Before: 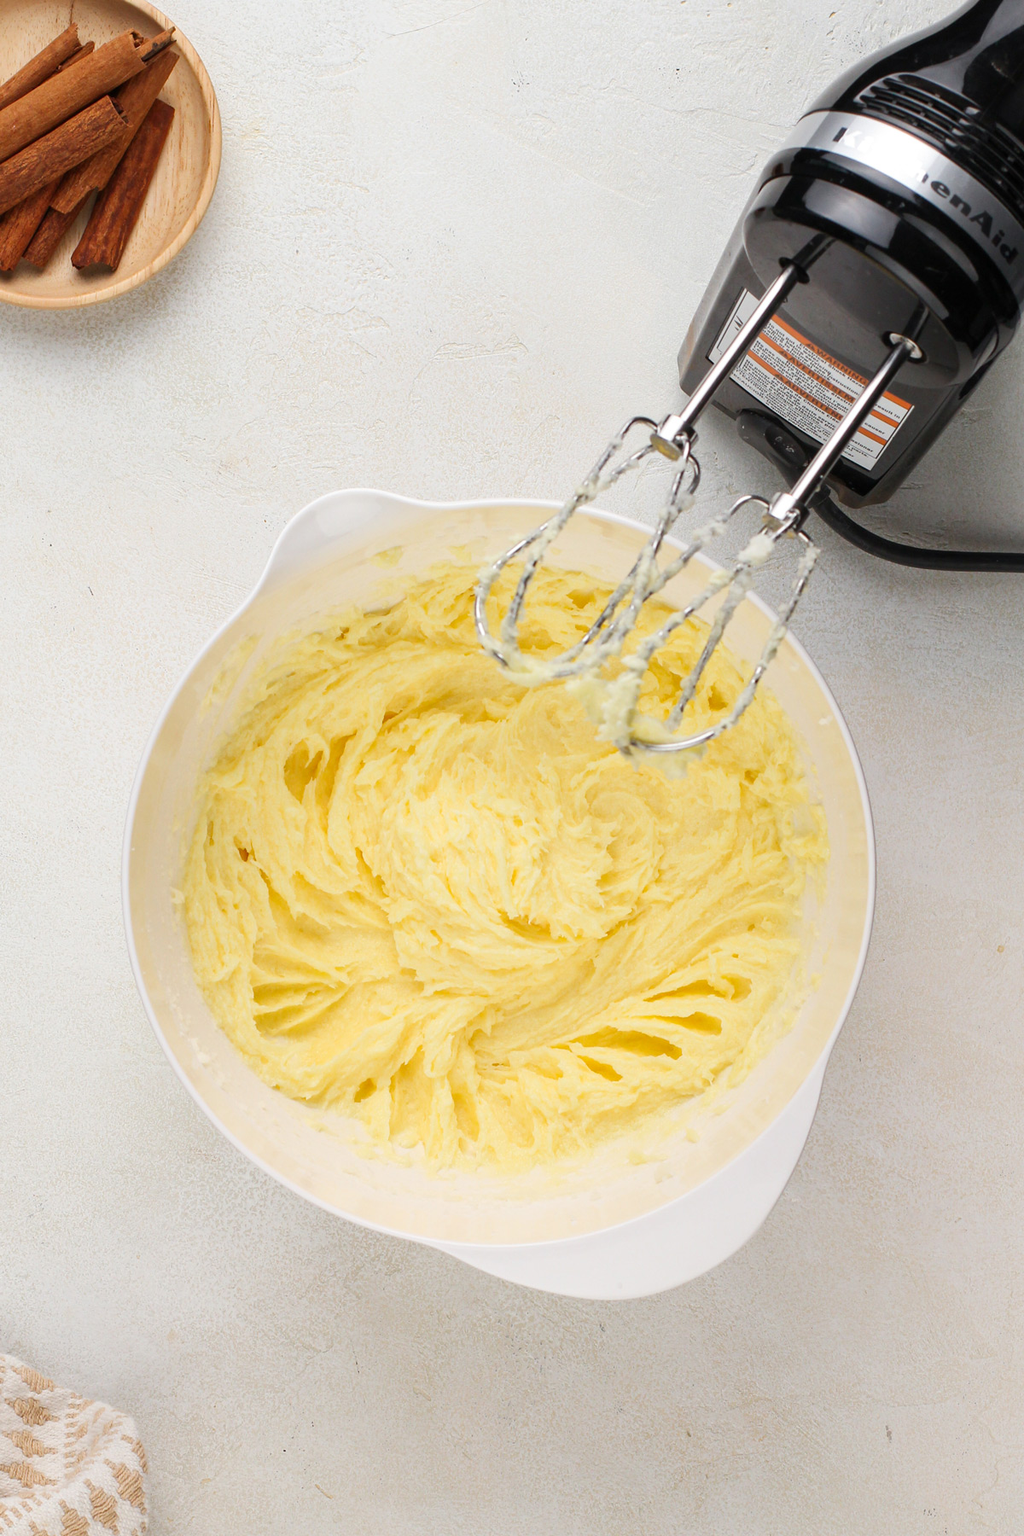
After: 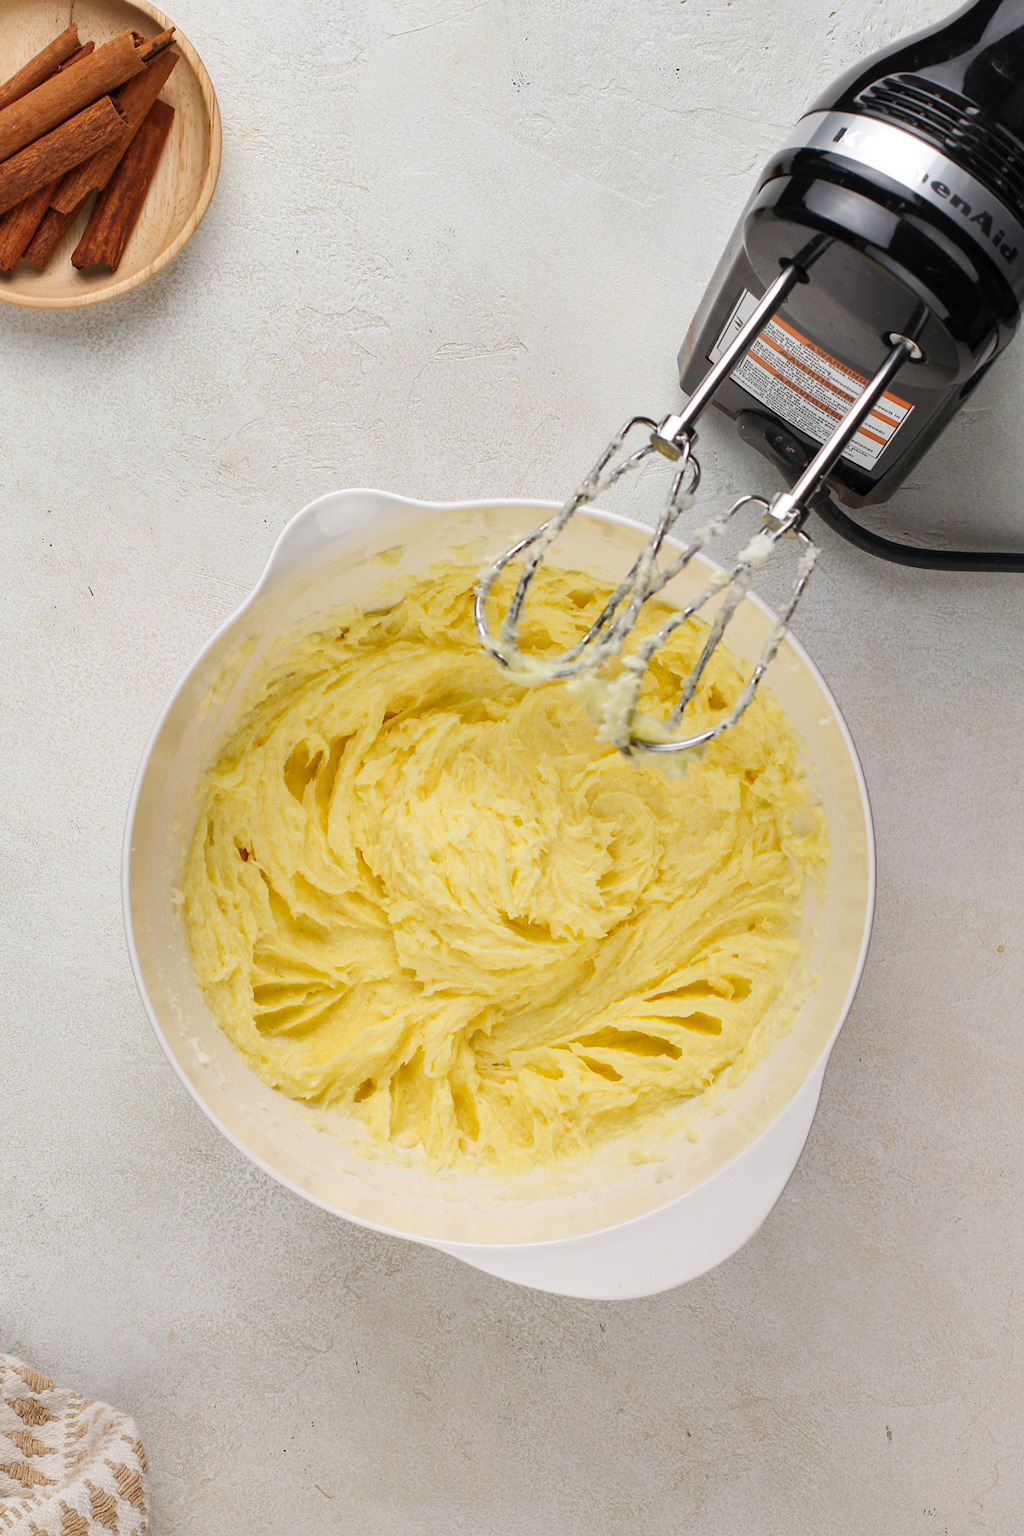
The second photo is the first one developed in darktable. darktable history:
shadows and highlights: shadows 24.9, highlights -48.17, soften with gaussian
